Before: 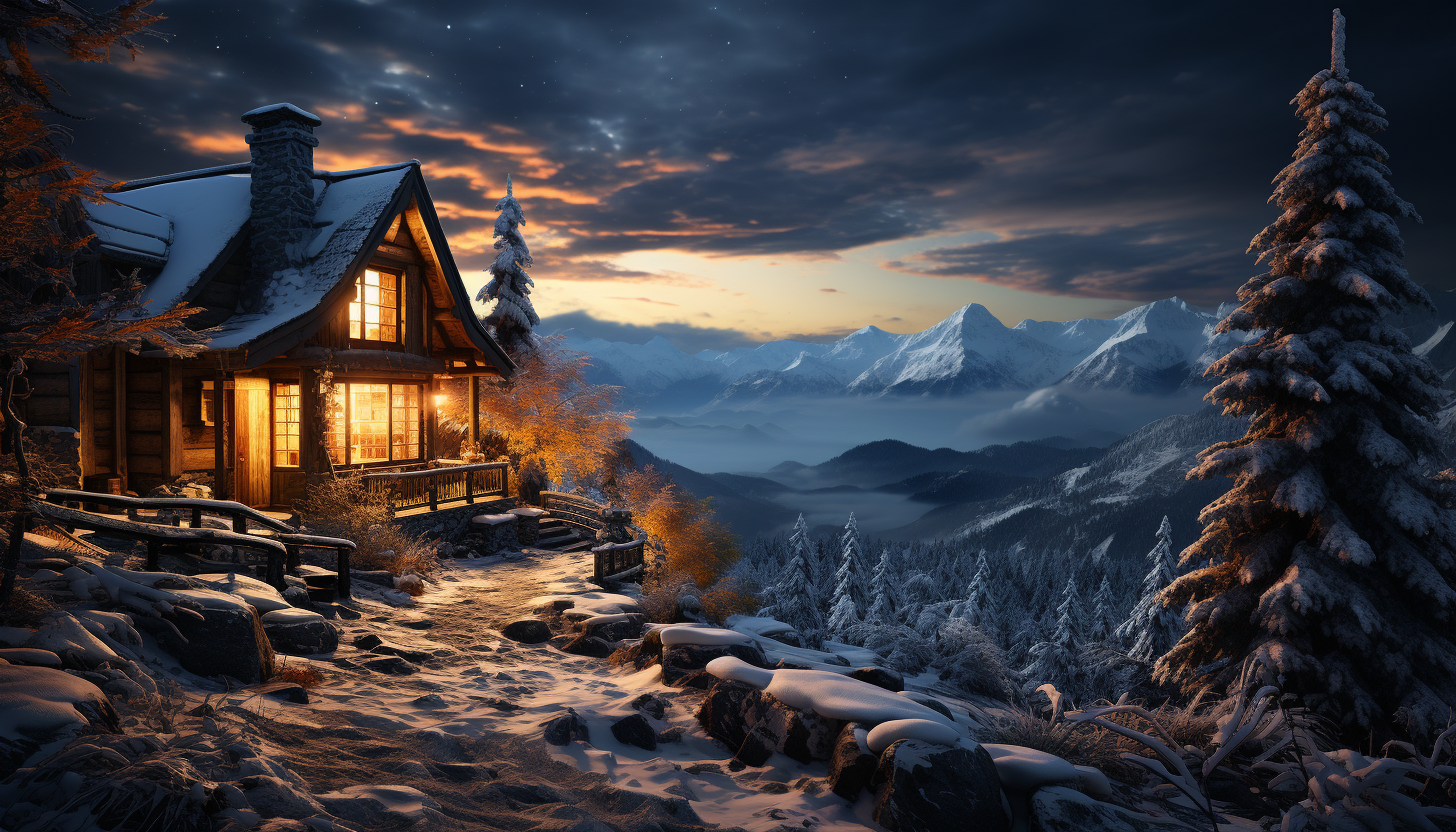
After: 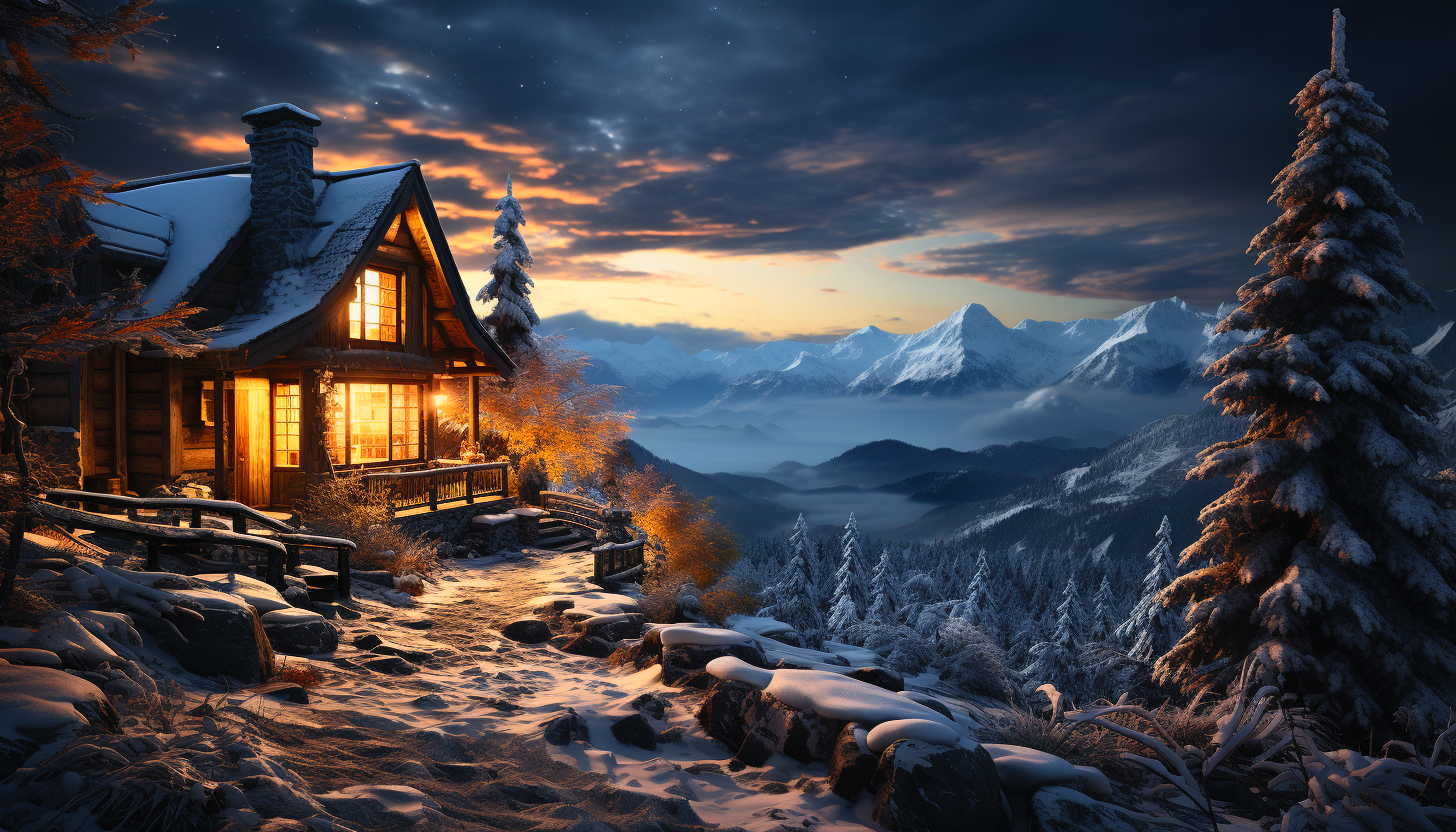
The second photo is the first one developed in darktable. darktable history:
exposure: exposure -0.177 EV, compensate highlight preservation false
contrast brightness saturation: contrast 0.2, brightness 0.16, saturation 0.22
